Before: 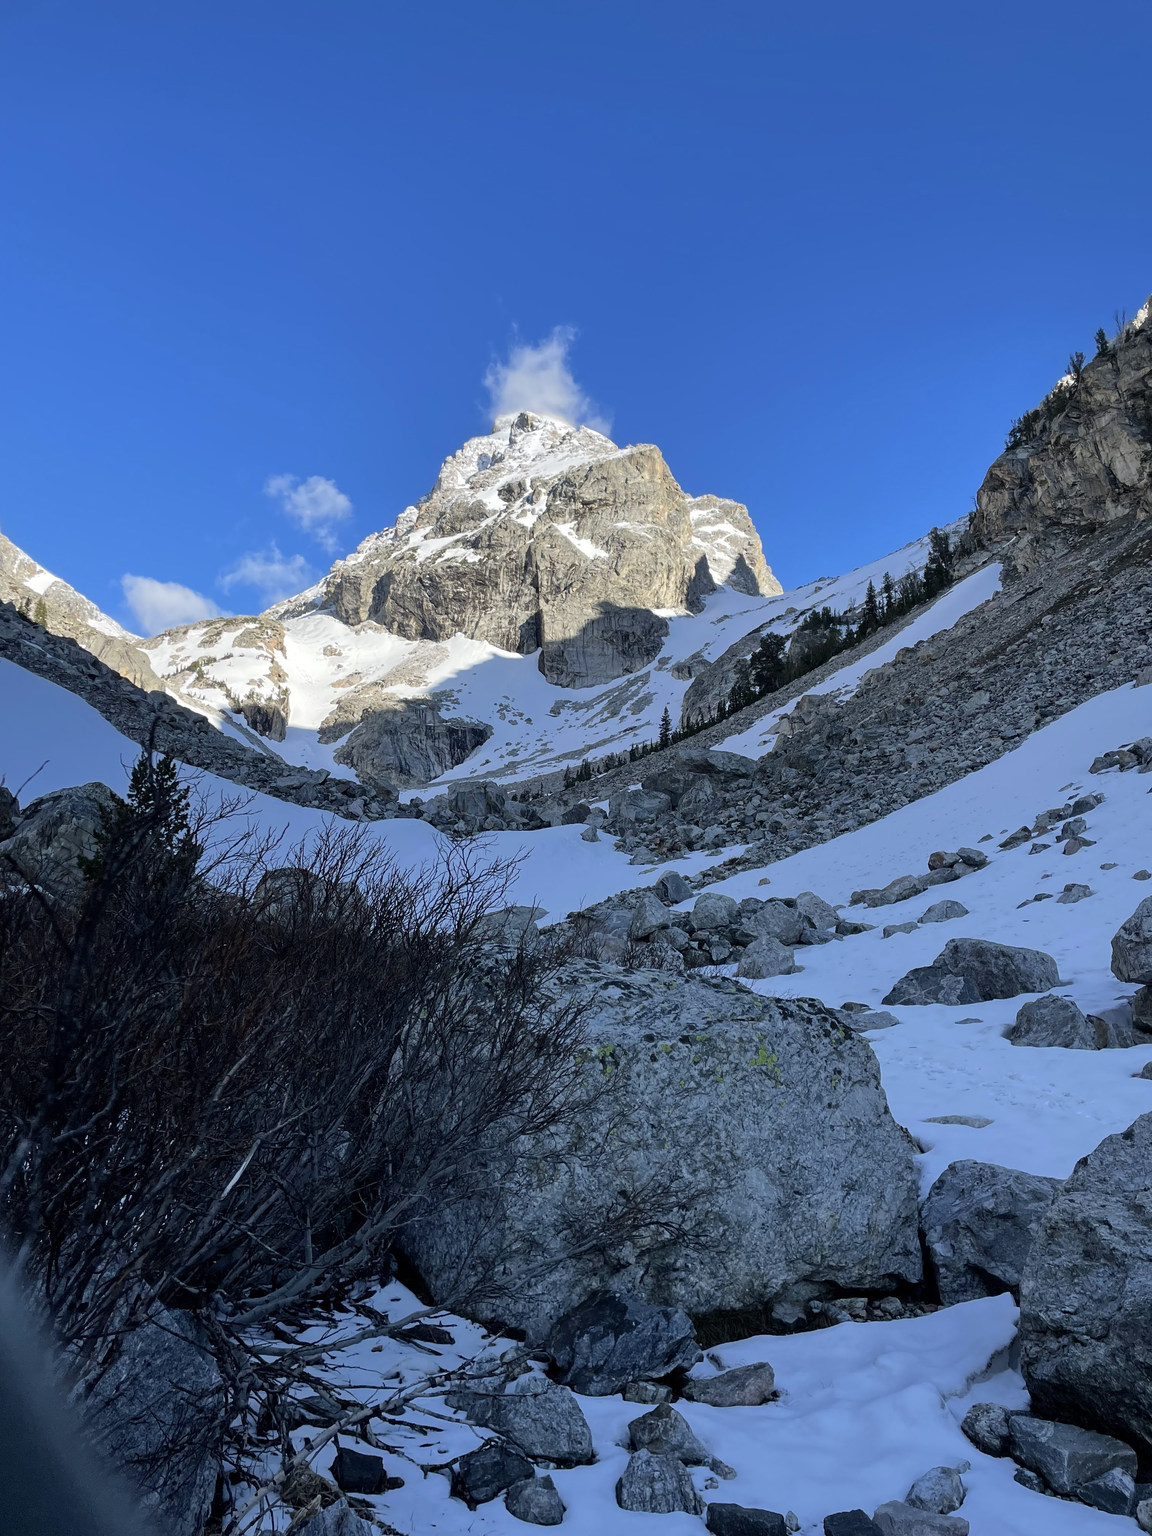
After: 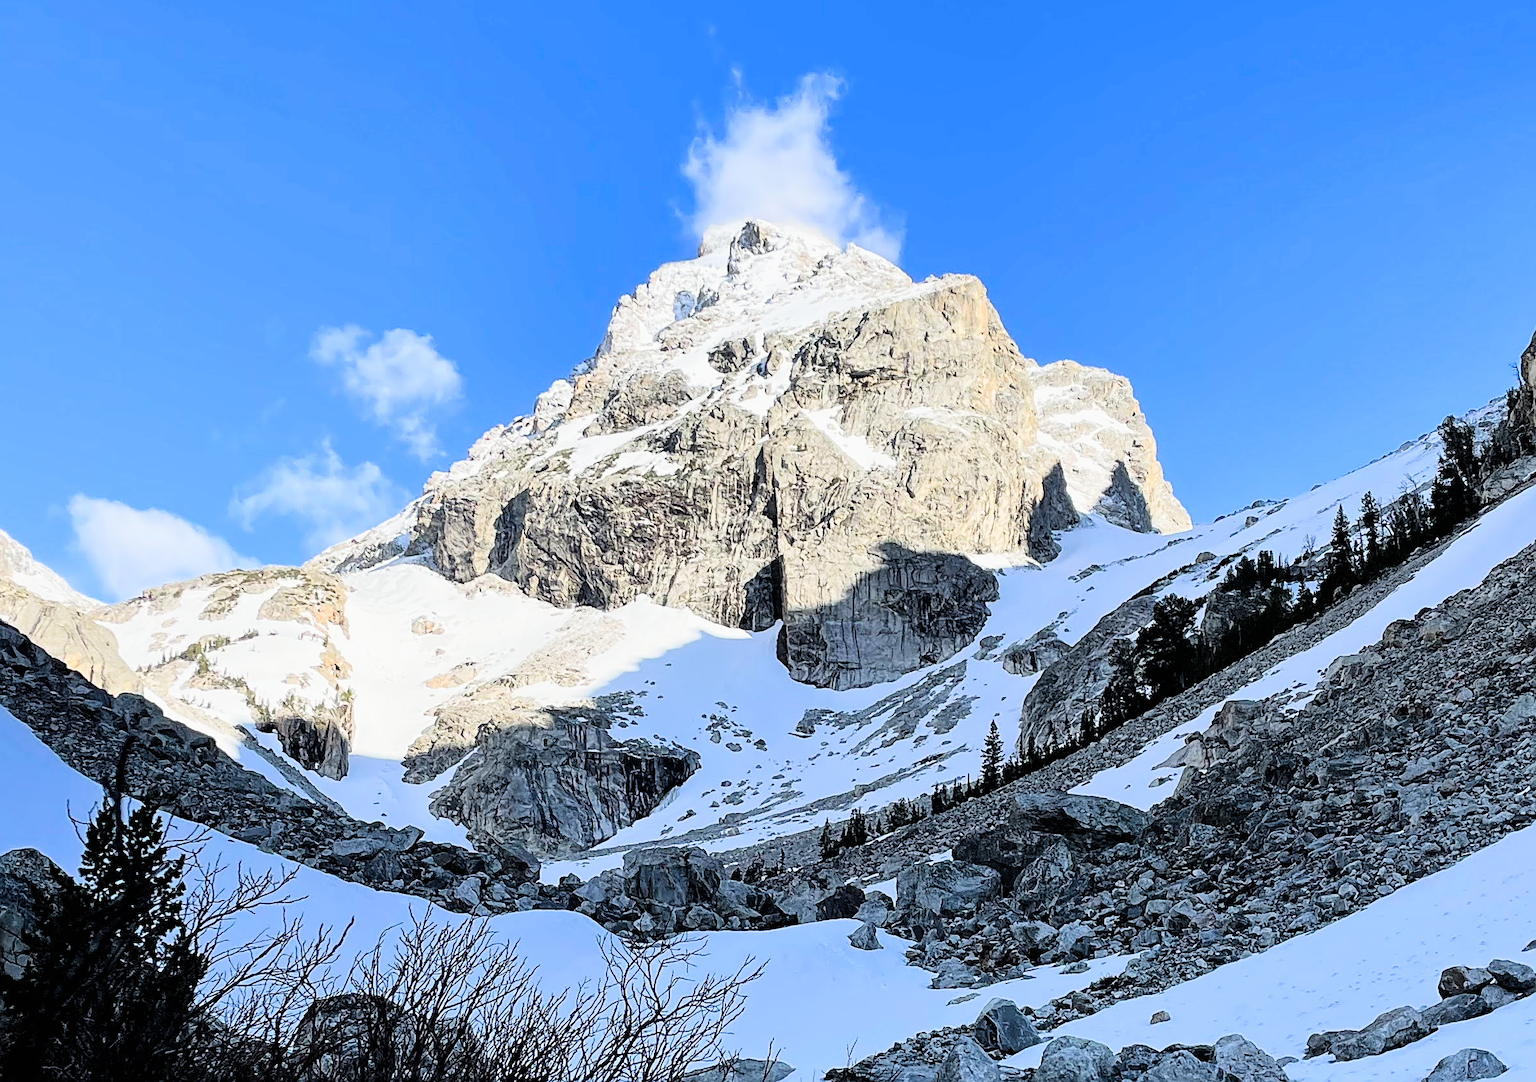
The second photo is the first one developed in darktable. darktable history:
crop: left 7.036%, top 18.398%, right 14.379%, bottom 40.043%
tone equalizer: on, module defaults
sharpen: on, module defaults
contrast brightness saturation: contrast 0.2, brightness 0.15, saturation 0.14
filmic rgb: black relative exposure -5 EV, white relative exposure 3.5 EV, hardness 3.19, contrast 1.3, highlights saturation mix -50%
exposure: black level correction 0.001, exposure 0.3 EV, compensate highlight preservation false
